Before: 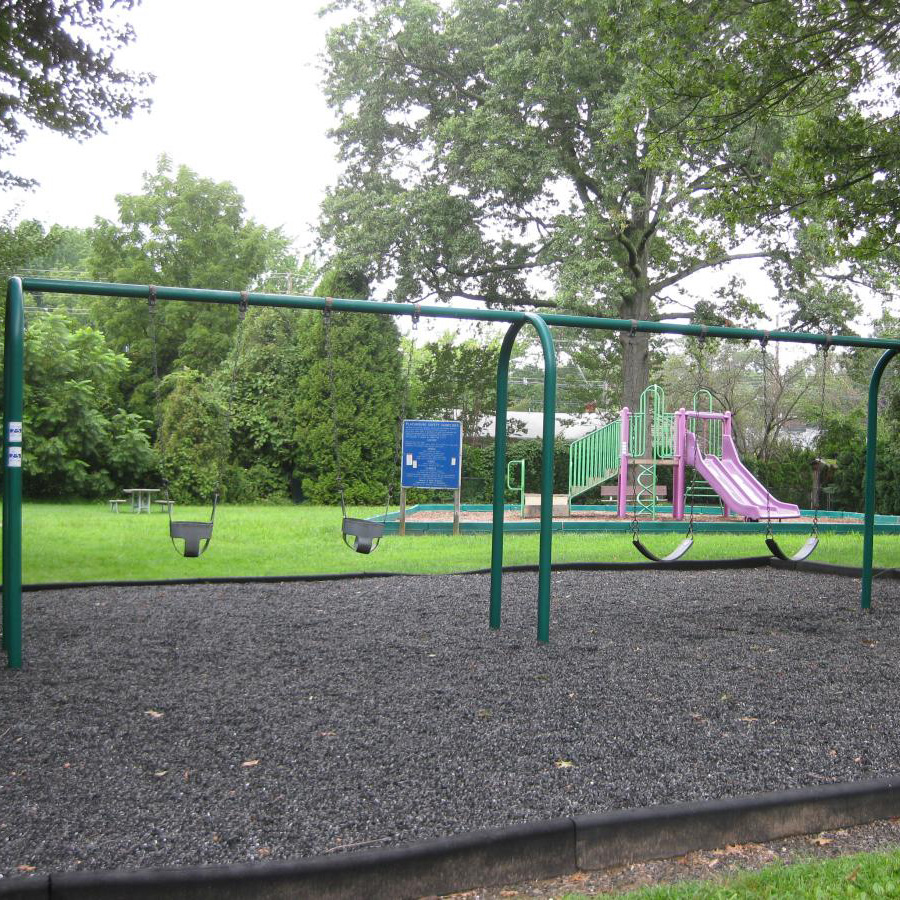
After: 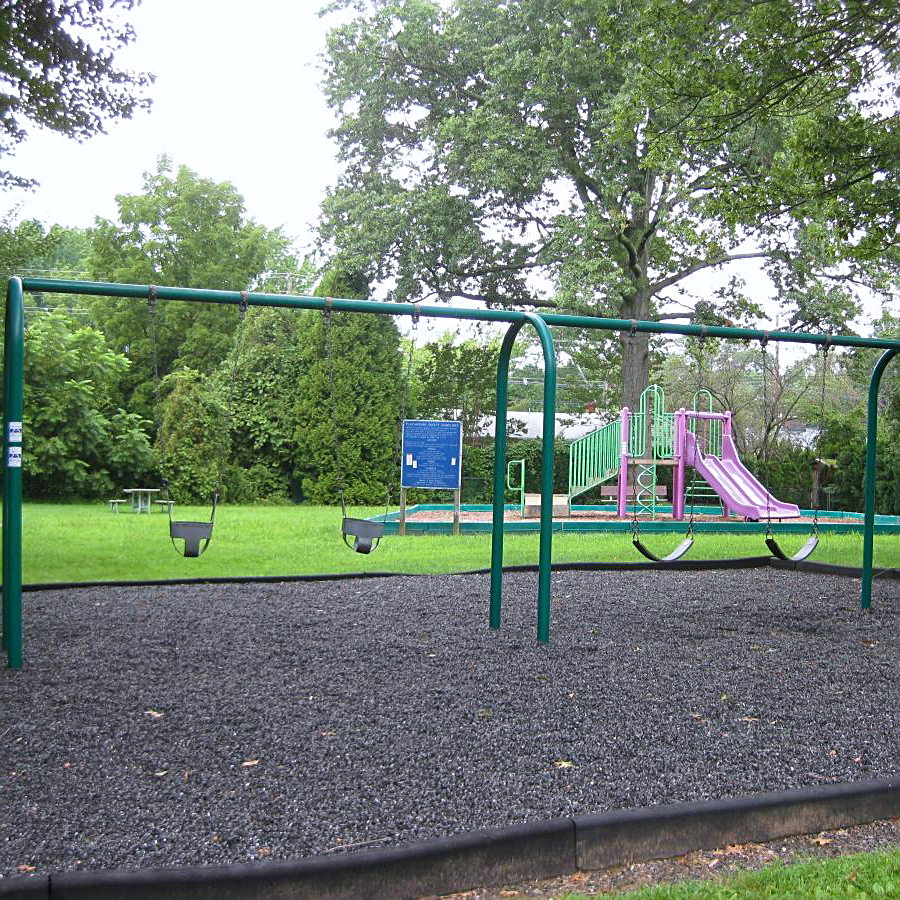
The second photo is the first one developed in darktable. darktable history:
white balance: red 0.983, blue 1.036
velvia: on, module defaults
sharpen: on, module defaults
